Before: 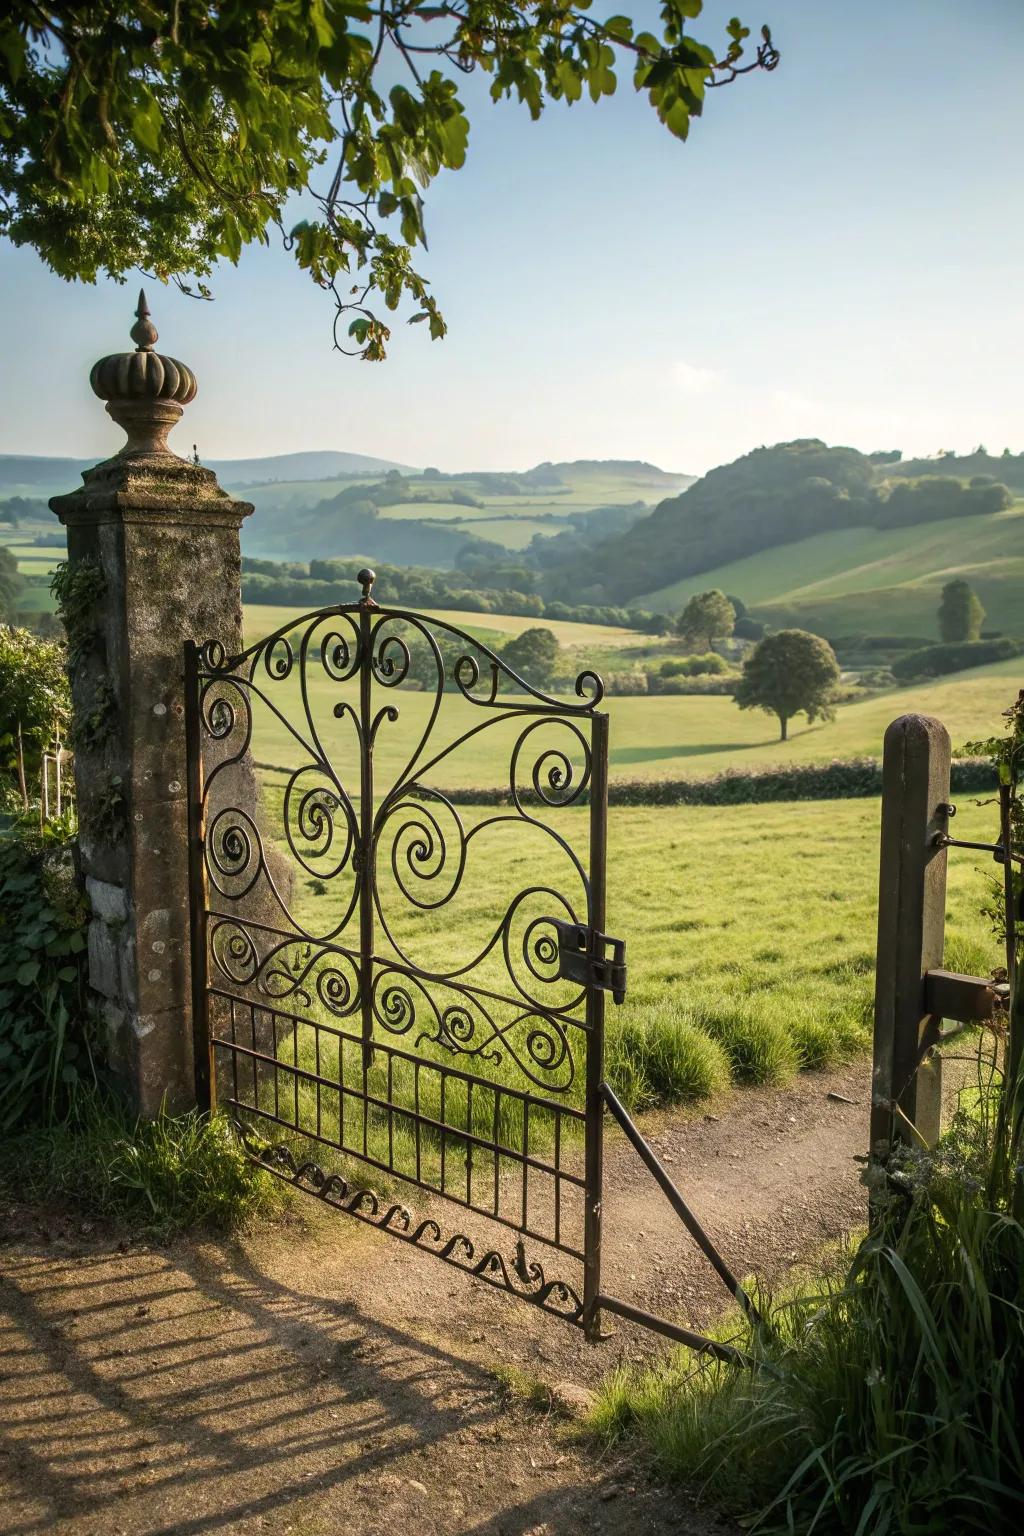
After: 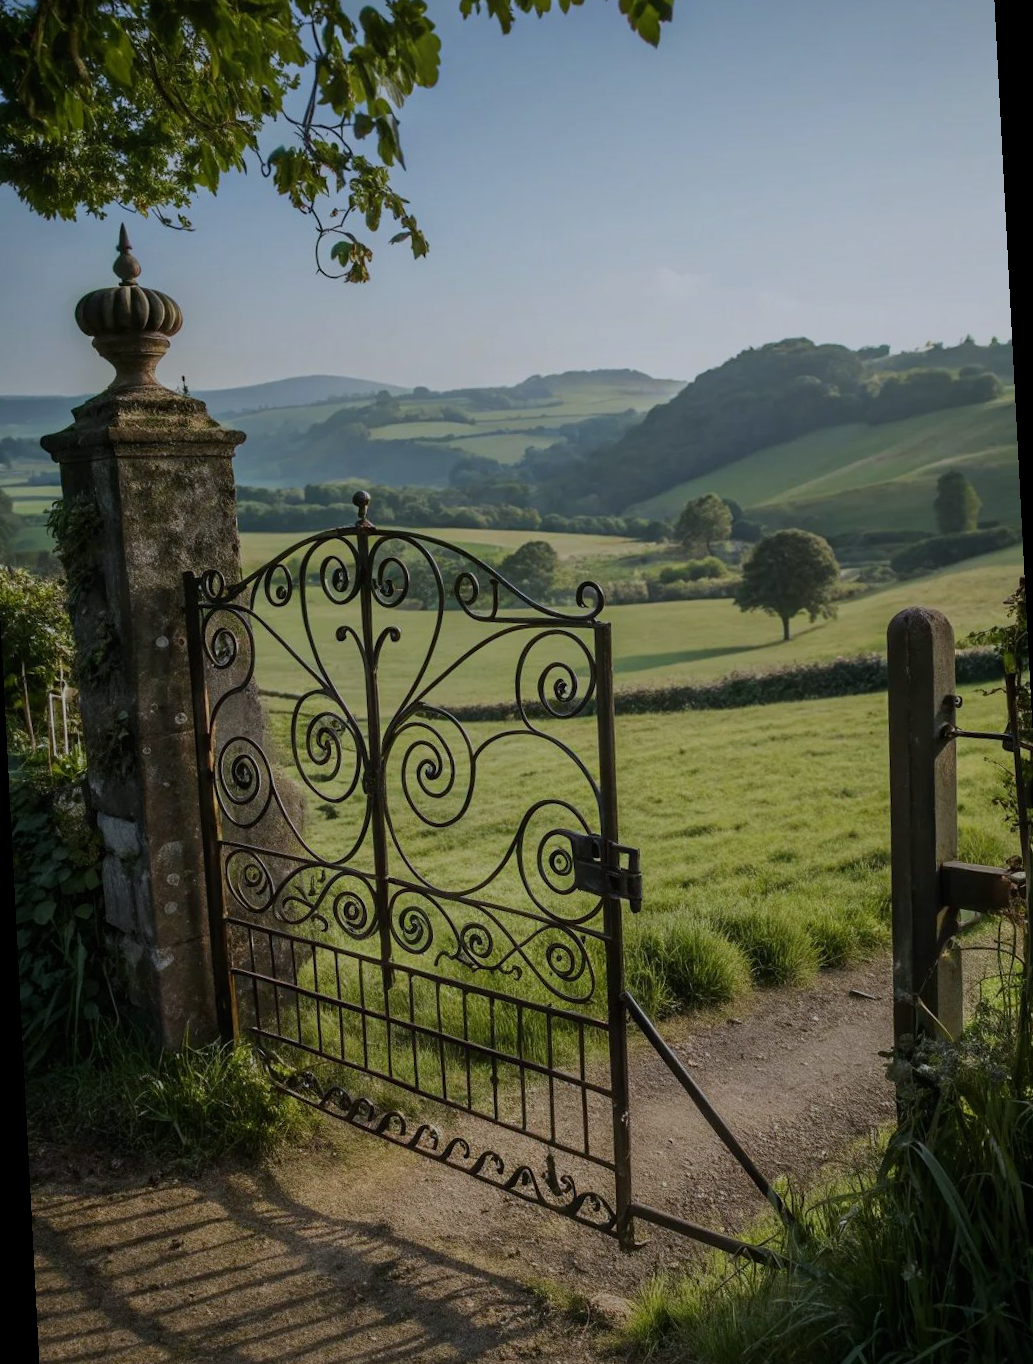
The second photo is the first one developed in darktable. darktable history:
exposure: exposure -1 EV, compensate highlight preservation false
rotate and perspective: rotation -3°, crop left 0.031, crop right 0.968, crop top 0.07, crop bottom 0.93
white balance: red 0.954, blue 1.079
